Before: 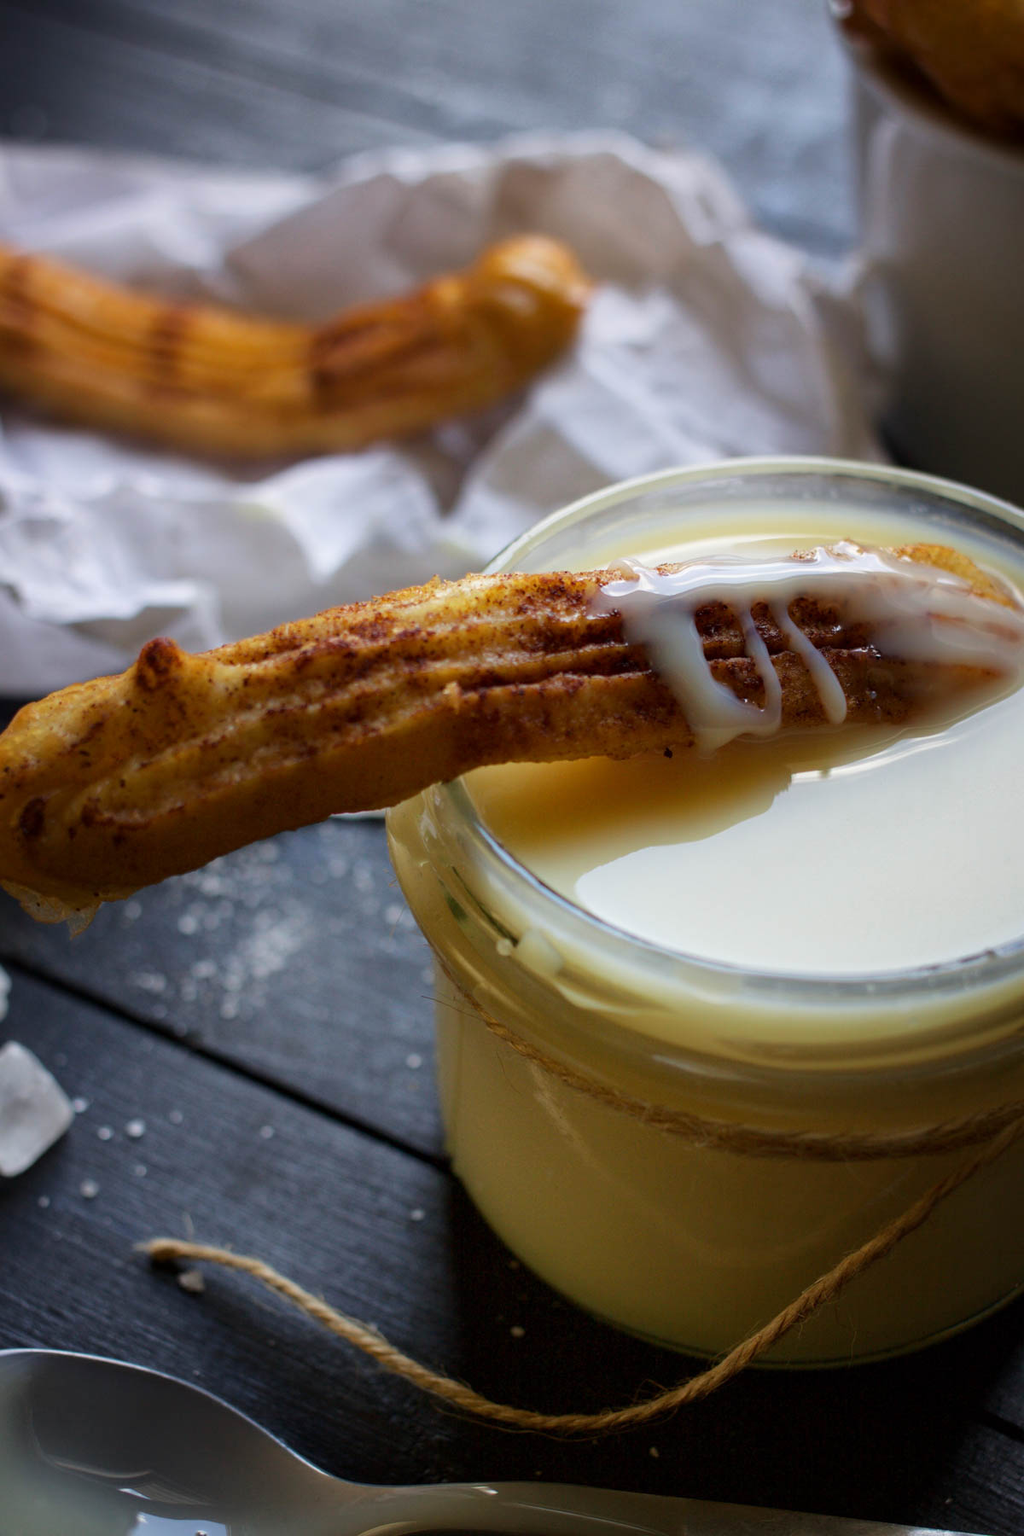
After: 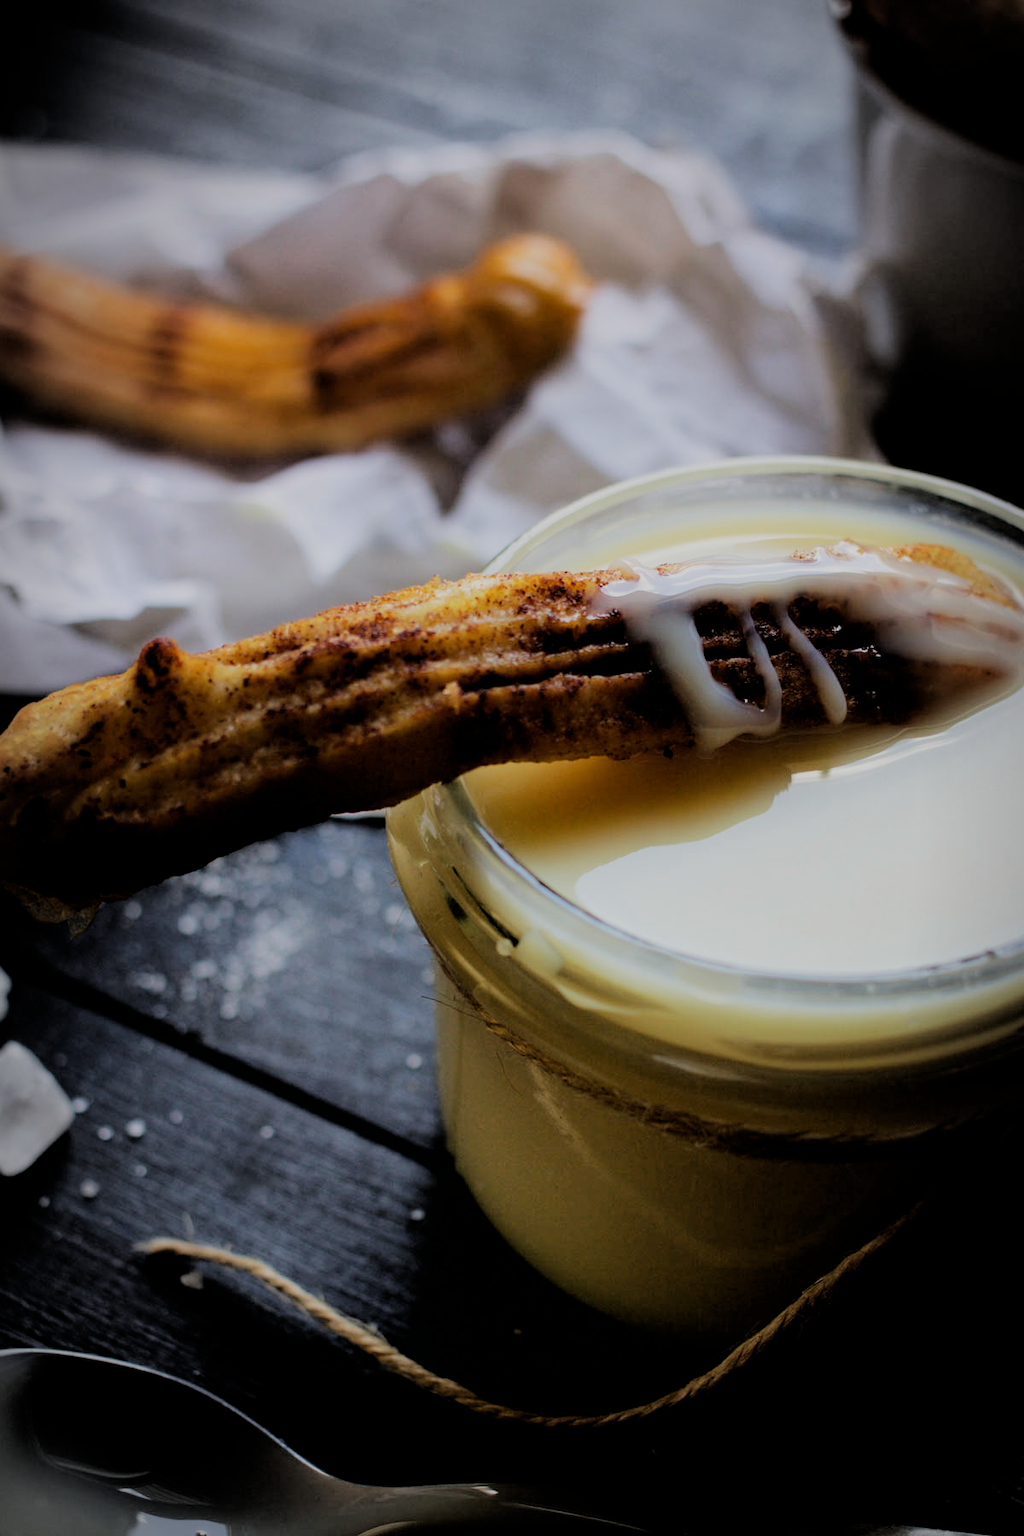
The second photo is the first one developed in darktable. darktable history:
filmic rgb: black relative exposure -3.21 EV, white relative exposure 7.02 EV, hardness 1.46, contrast 1.35
vignetting: automatic ratio true
